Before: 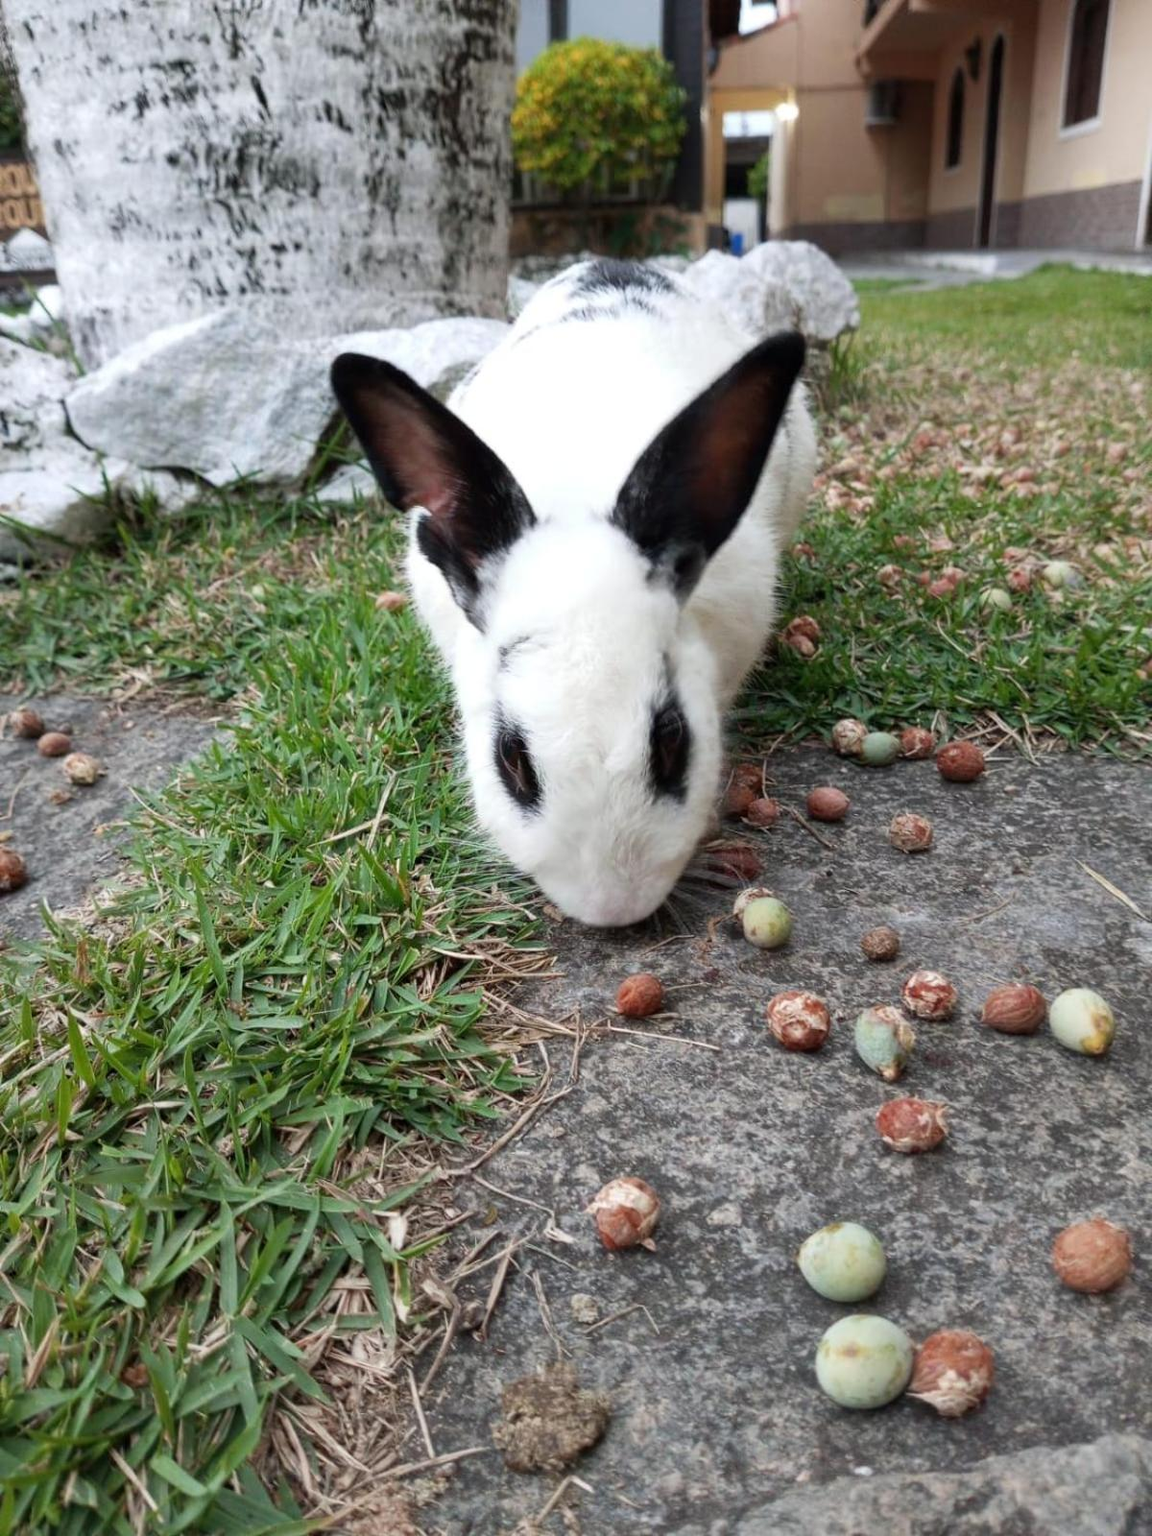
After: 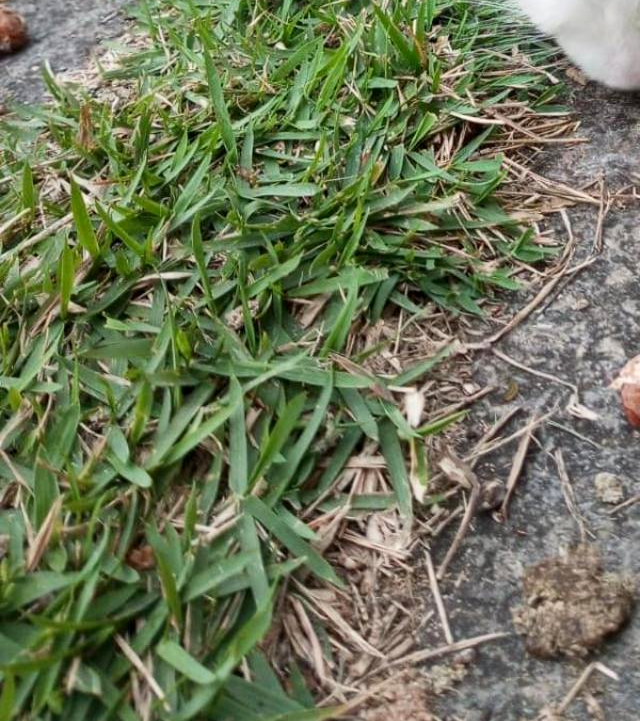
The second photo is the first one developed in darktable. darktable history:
local contrast: mode bilateral grid, contrast 20, coarseness 49, detail 120%, midtone range 0.2
crop and rotate: top 54.709%, right 46.593%, bottom 0.169%
contrast brightness saturation: contrast 0.096, brightness 0.039, saturation 0.093
